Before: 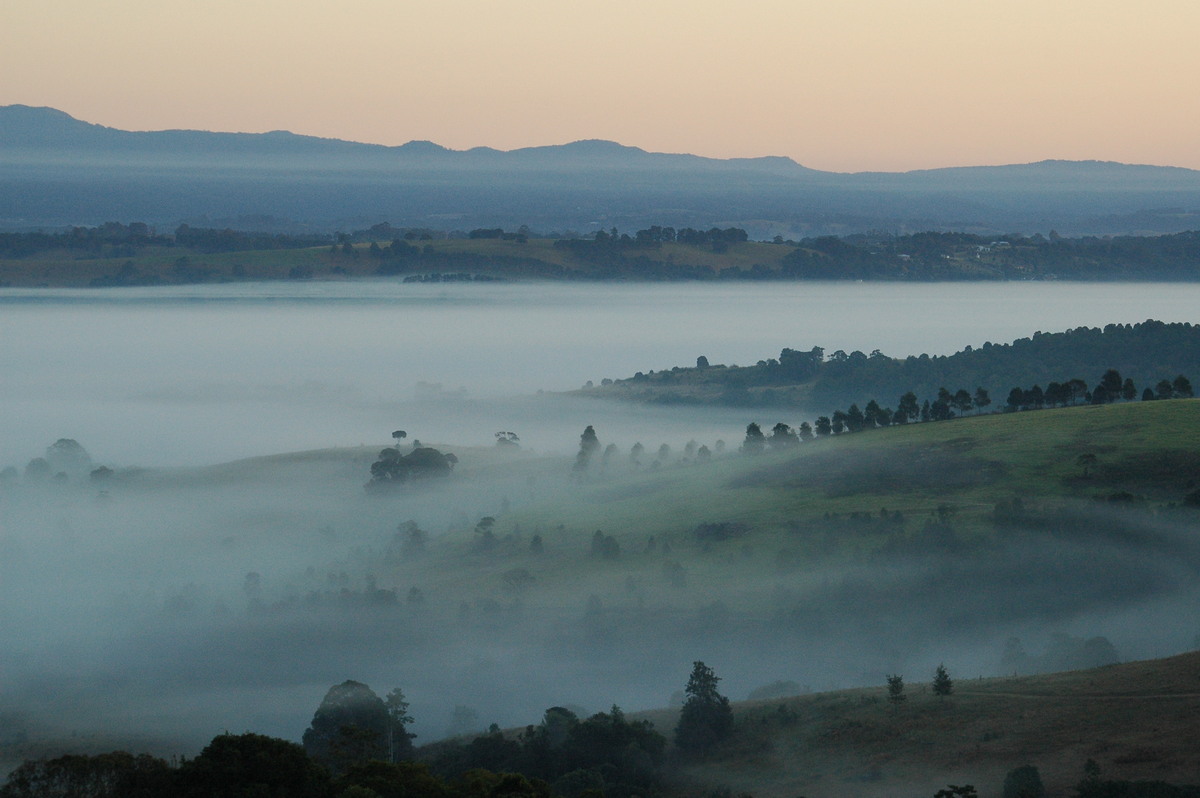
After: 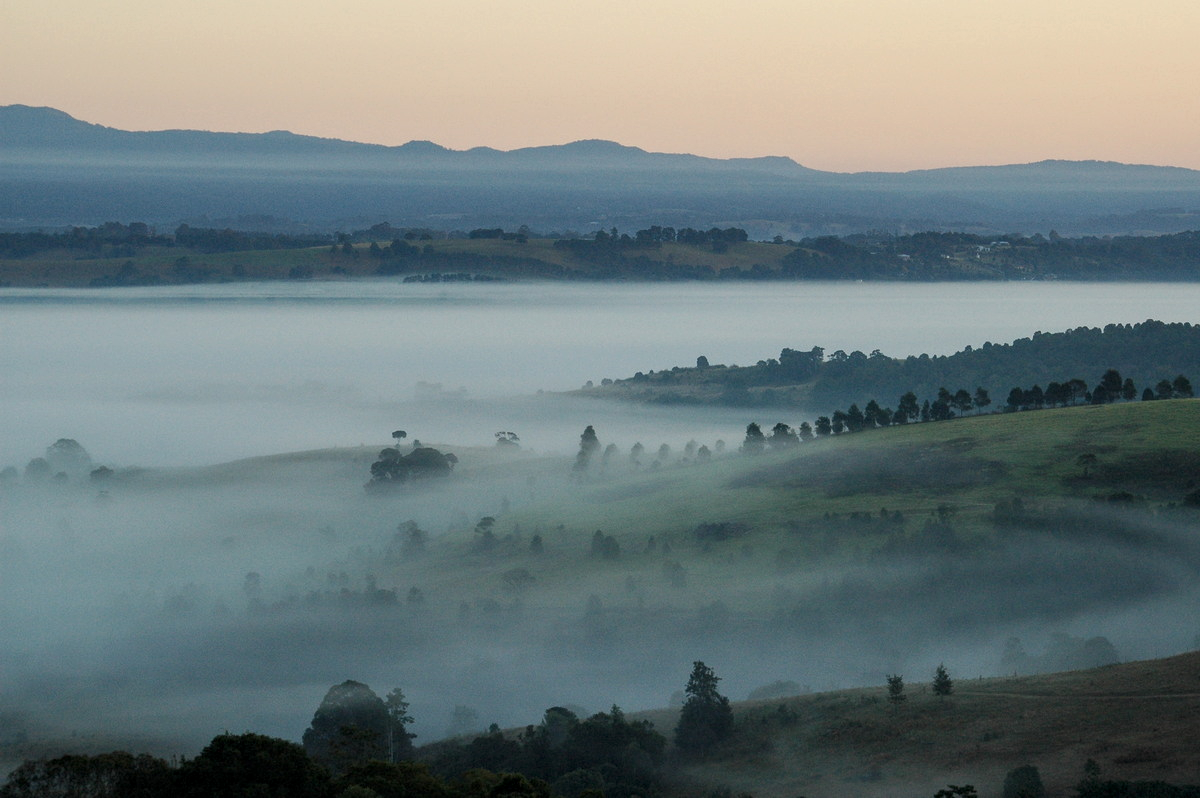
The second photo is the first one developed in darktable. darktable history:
shadows and highlights: shadows 11.59, white point adjustment 1.32, highlights -2.14, soften with gaussian
local contrast: highlights 56%, shadows 53%, detail 130%, midtone range 0.446
